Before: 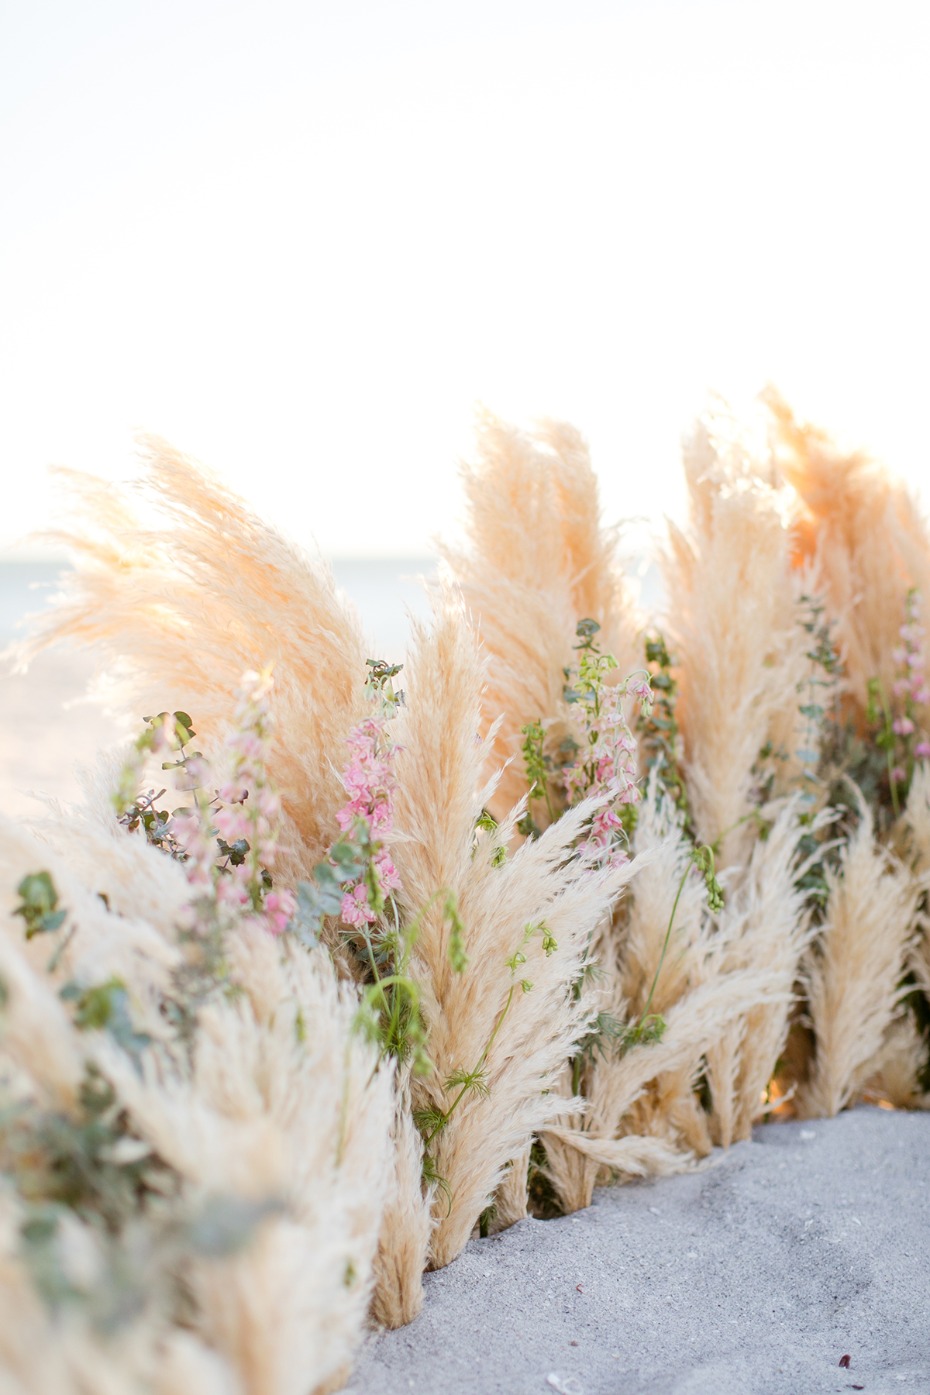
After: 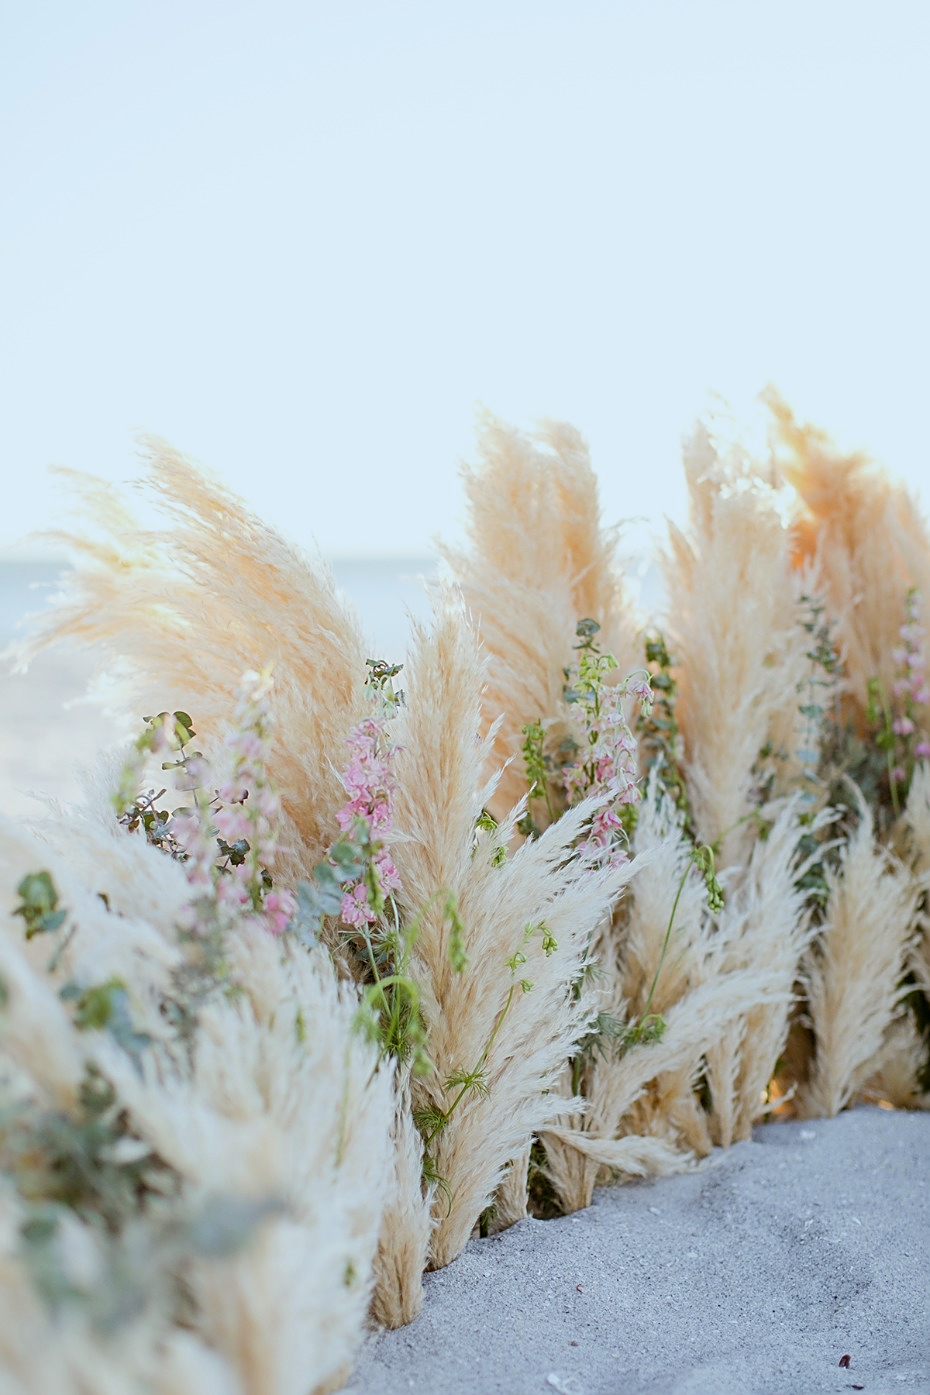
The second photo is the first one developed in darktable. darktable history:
exposure: exposure -0.242 EV, compensate highlight preservation false
sharpen: on, module defaults
white balance: red 0.925, blue 1.046
